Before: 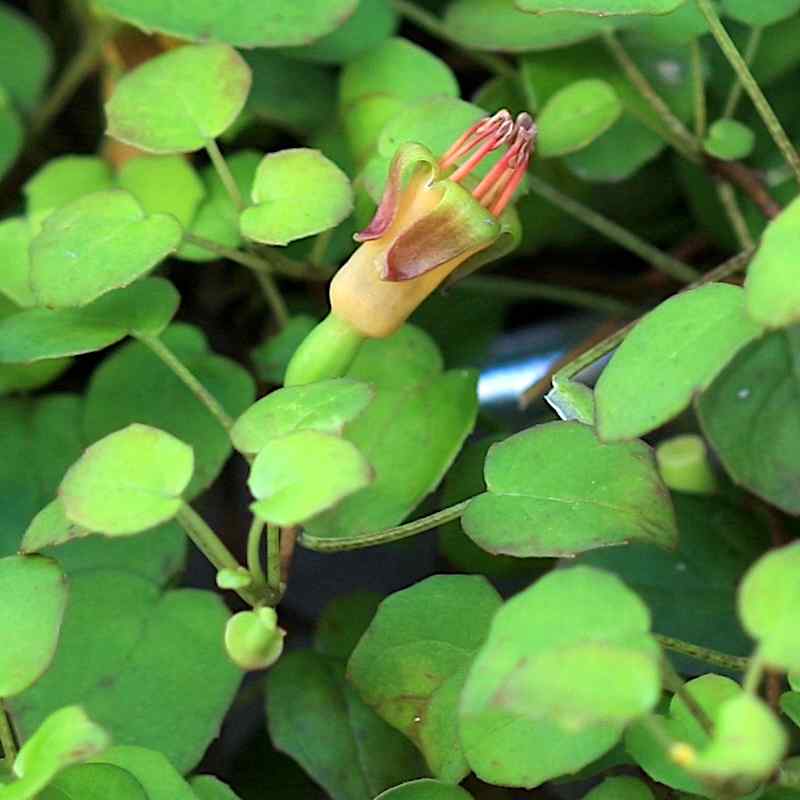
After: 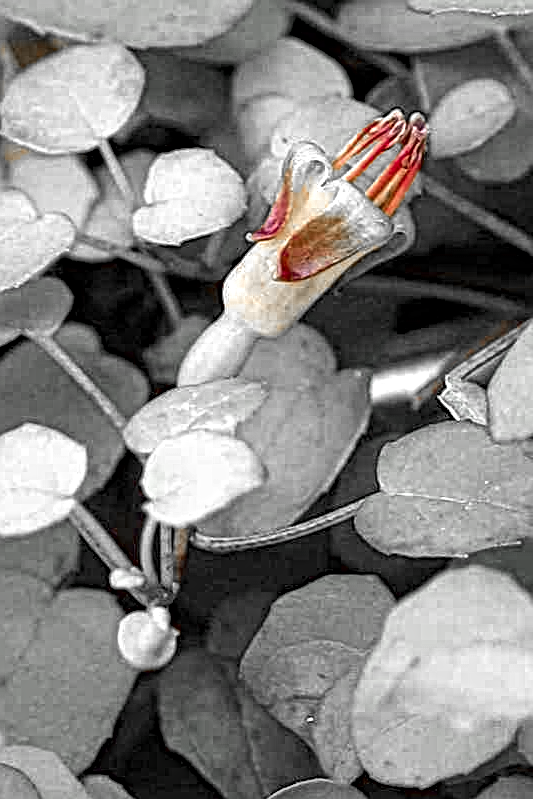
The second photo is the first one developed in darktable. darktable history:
haze removal: compatibility mode true, adaptive false
crop and rotate: left 13.537%, right 19.796%
local contrast: mode bilateral grid, contrast 20, coarseness 3, detail 300%, midtone range 0.2
color zones: curves: ch0 [(0, 0.497) (0.096, 0.361) (0.221, 0.538) (0.429, 0.5) (0.571, 0.5) (0.714, 0.5) (0.857, 0.5) (1, 0.497)]; ch1 [(0, 0.5) (0.143, 0.5) (0.257, -0.002) (0.429, 0.04) (0.571, -0.001) (0.714, -0.015) (0.857, 0.024) (1, 0.5)]
